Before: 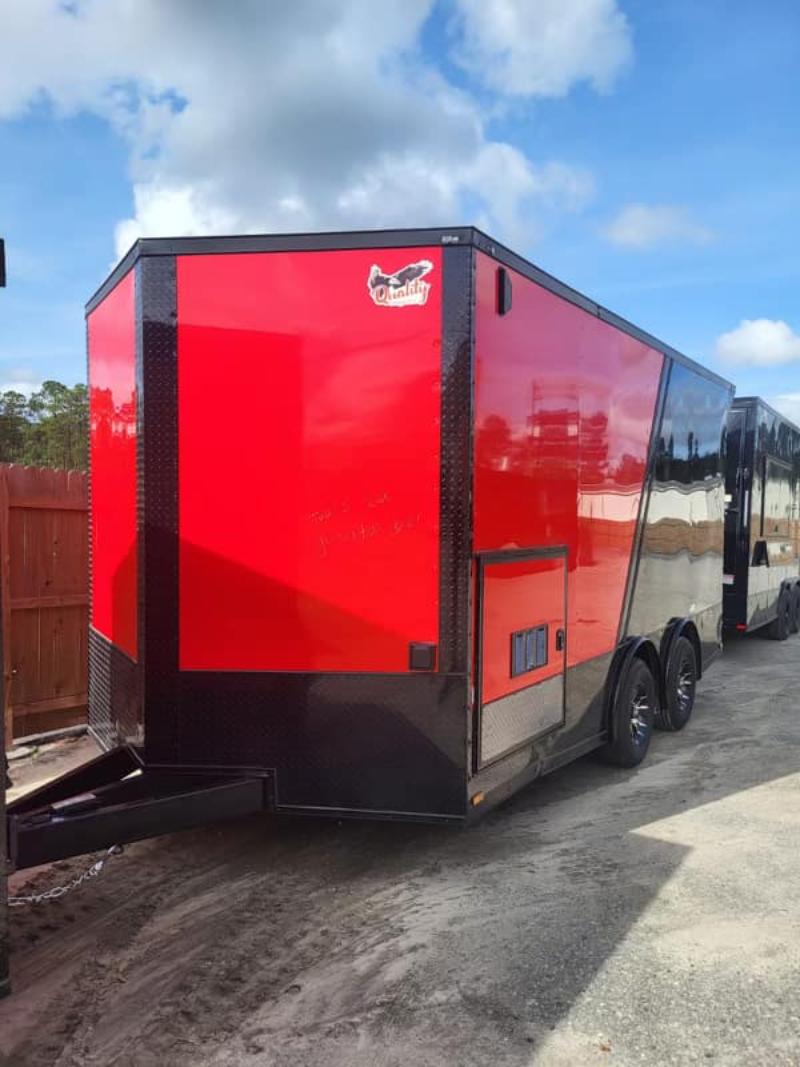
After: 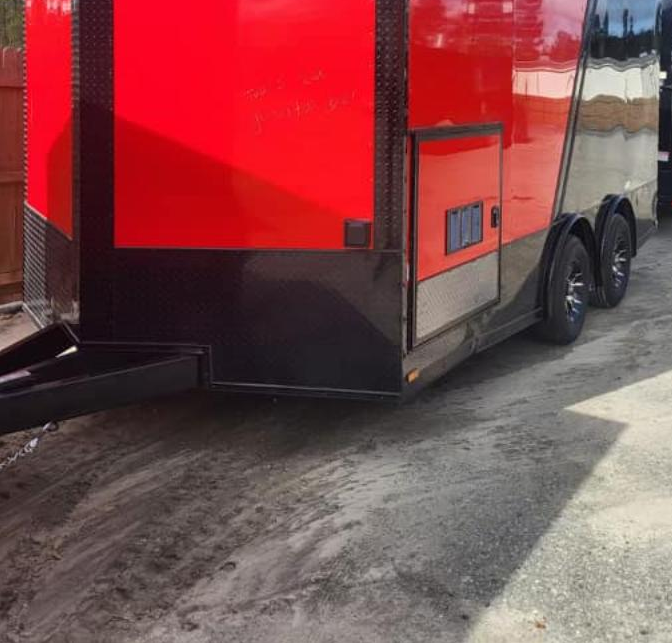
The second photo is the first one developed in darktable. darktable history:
crop: left 8.214%, top 39.657%, right 7.768%
